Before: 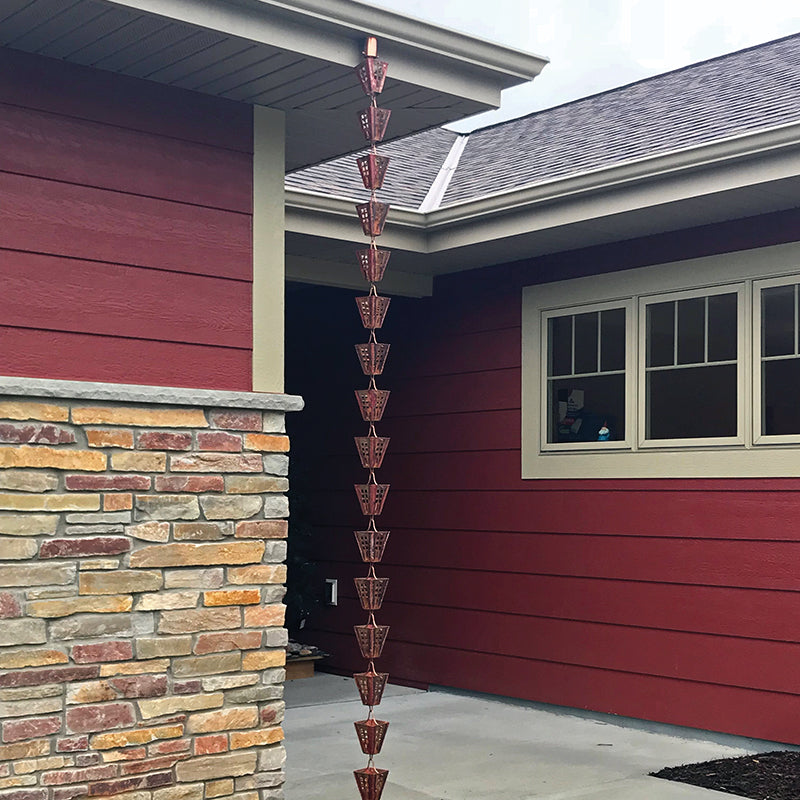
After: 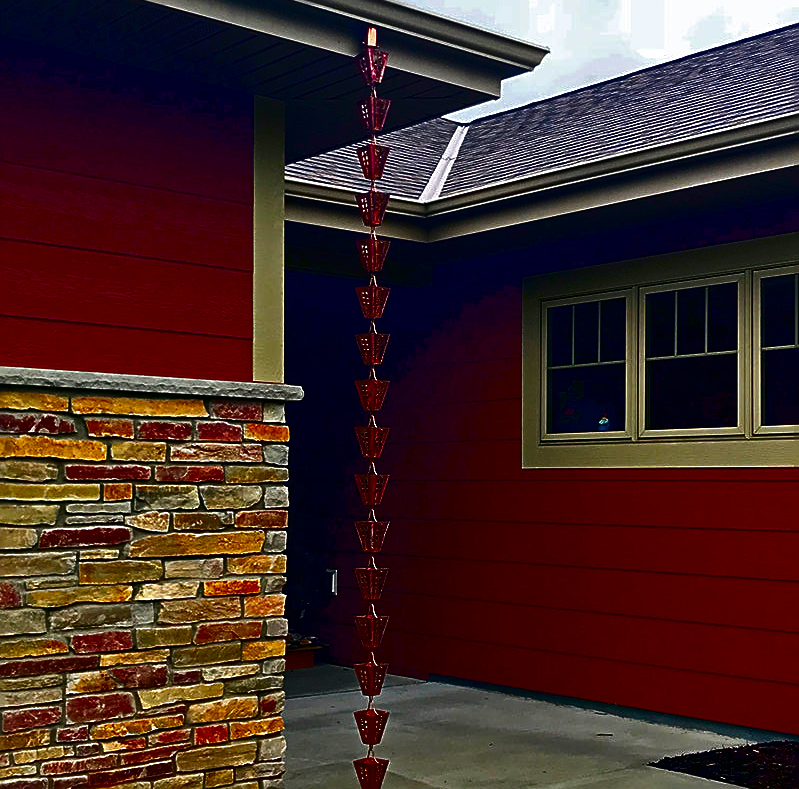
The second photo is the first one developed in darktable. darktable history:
contrast brightness saturation: brightness -0.994, saturation 0.984
shadows and highlights: radius 336.35, shadows 29.1, soften with gaussian
sharpen: on, module defaults
crop: top 1.358%, right 0.114%
